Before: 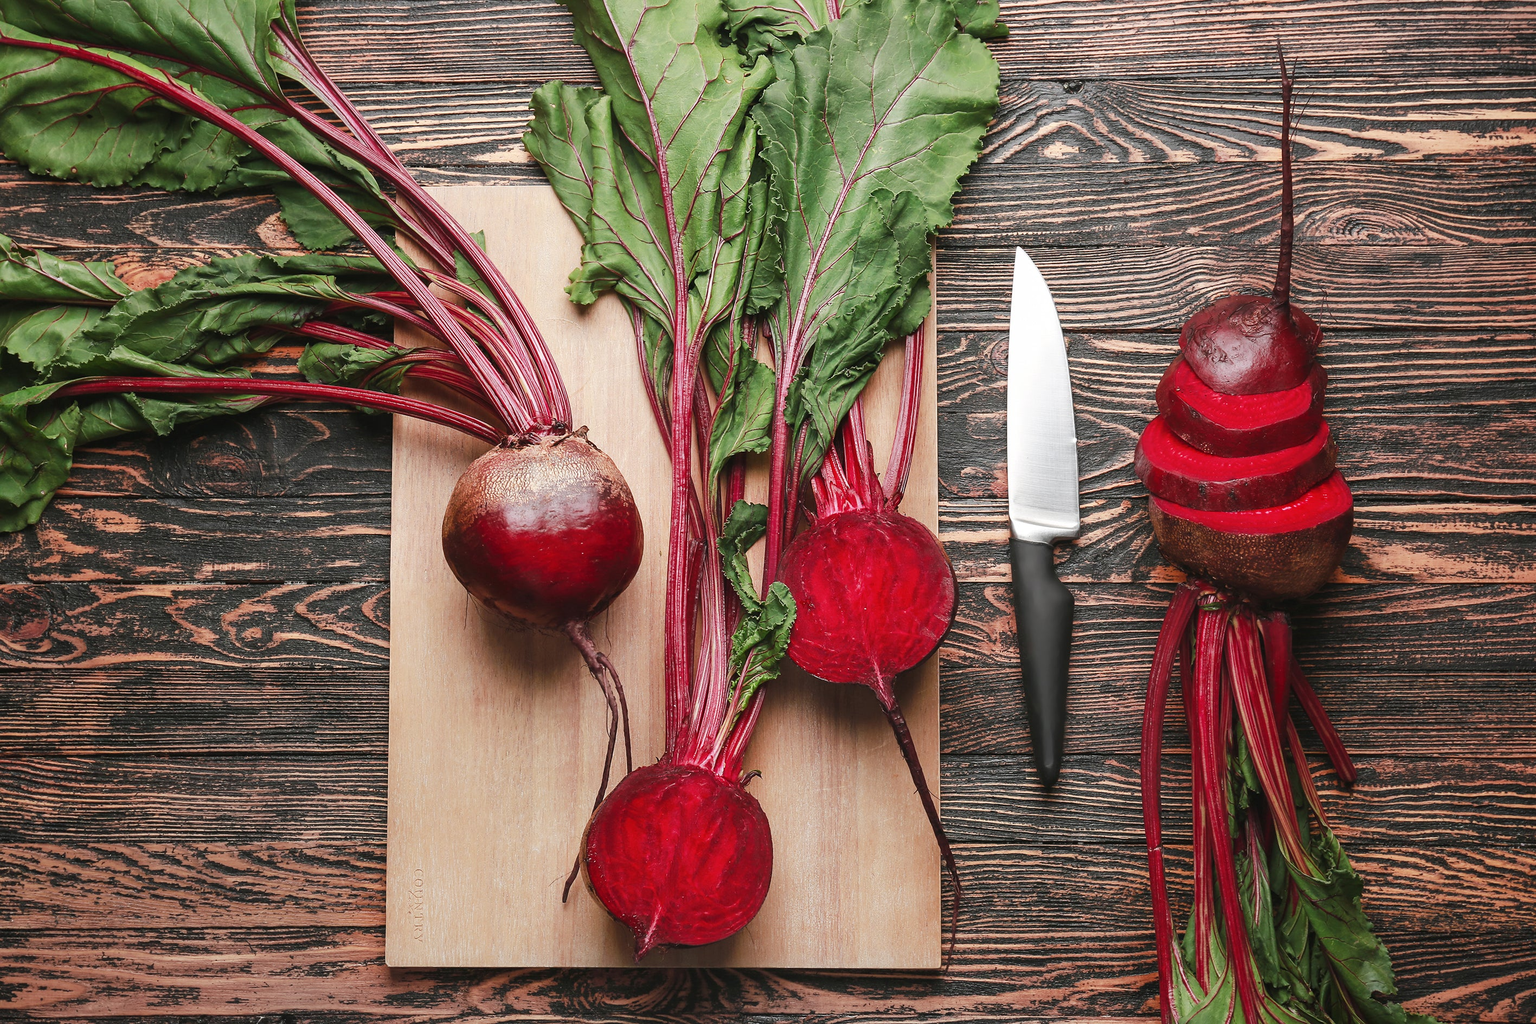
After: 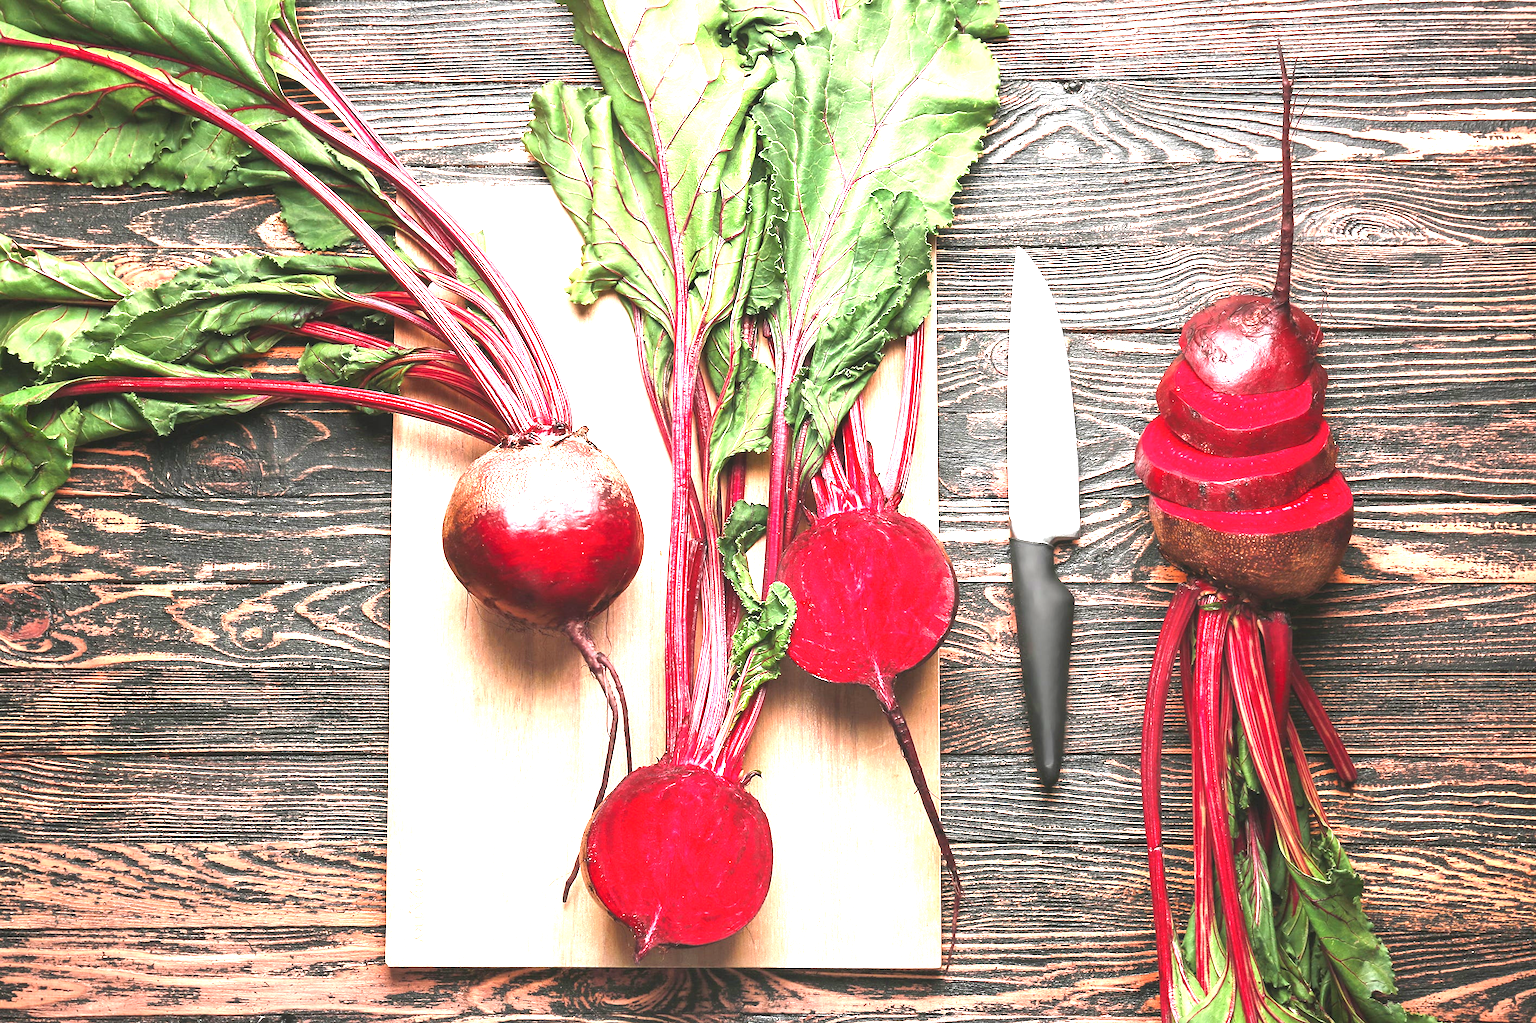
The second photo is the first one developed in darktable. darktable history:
exposure: black level correction 0, exposure 1.921 EV, compensate highlight preservation false
